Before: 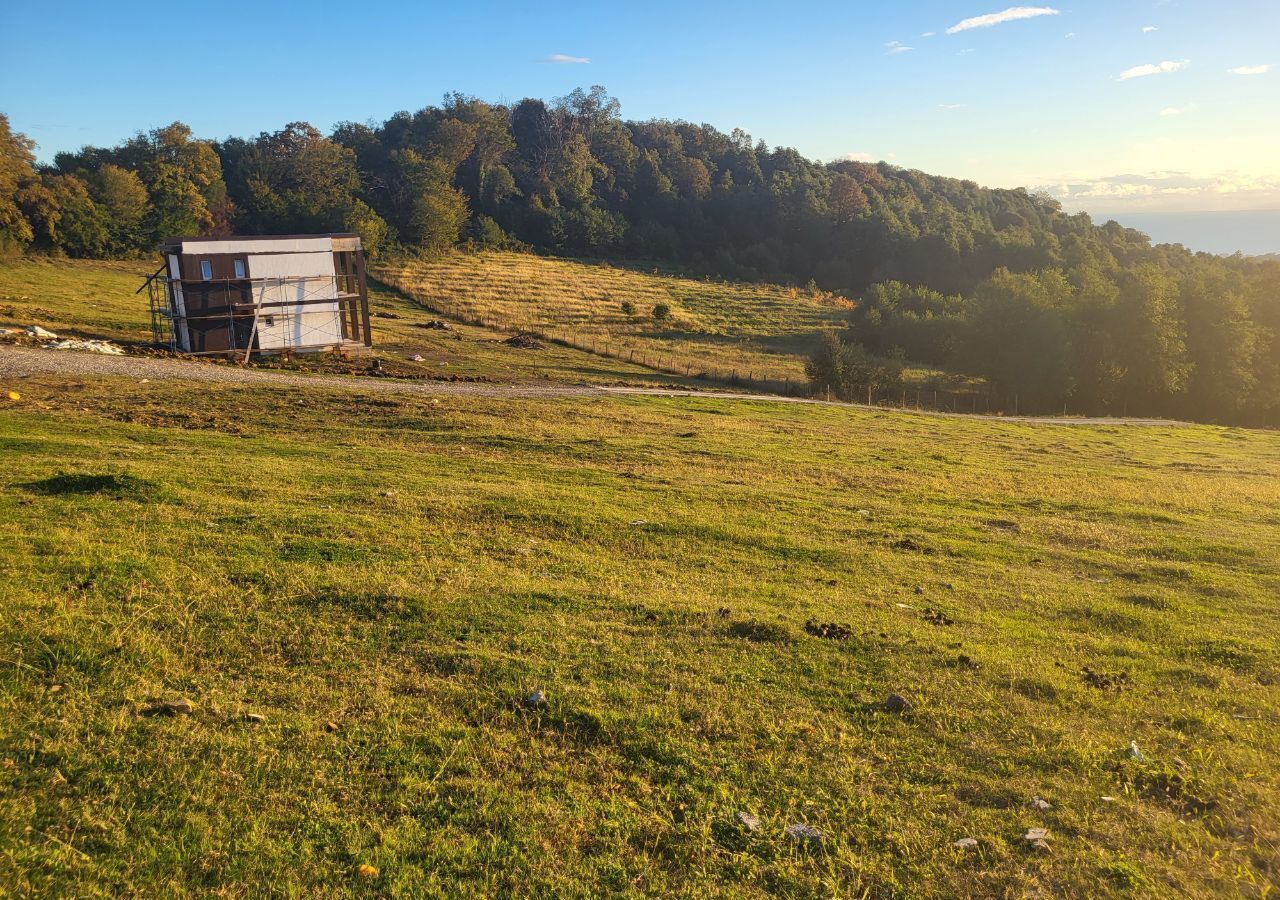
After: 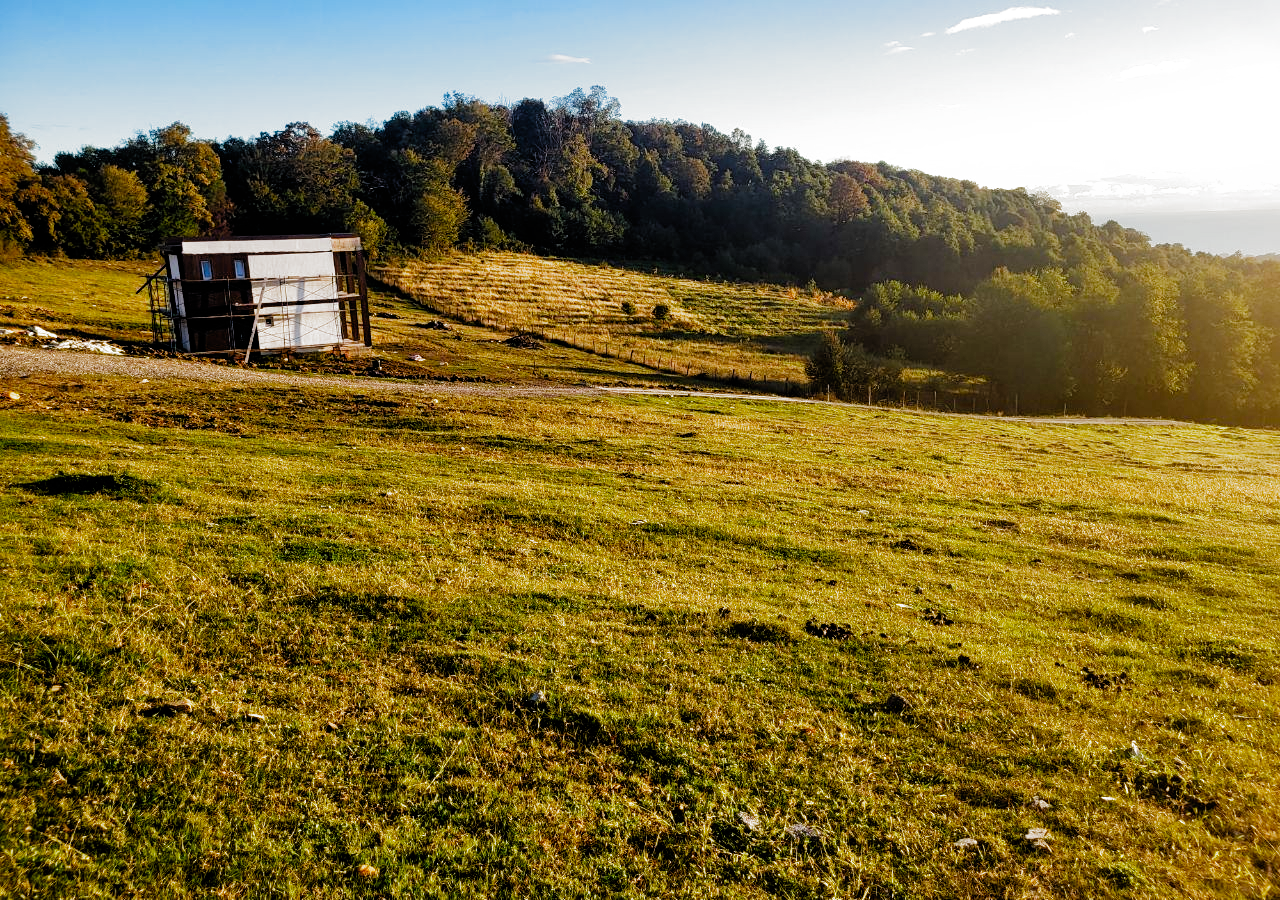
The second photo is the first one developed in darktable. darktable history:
filmic rgb: black relative exposure -3.61 EV, white relative exposure 2.15 EV, threshold 2.94 EV, hardness 3.63, add noise in highlights 0.002, preserve chrominance no, color science v3 (2019), use custom middle-gray values true, contrast in highlights soft, enable highlight reconstruction true
